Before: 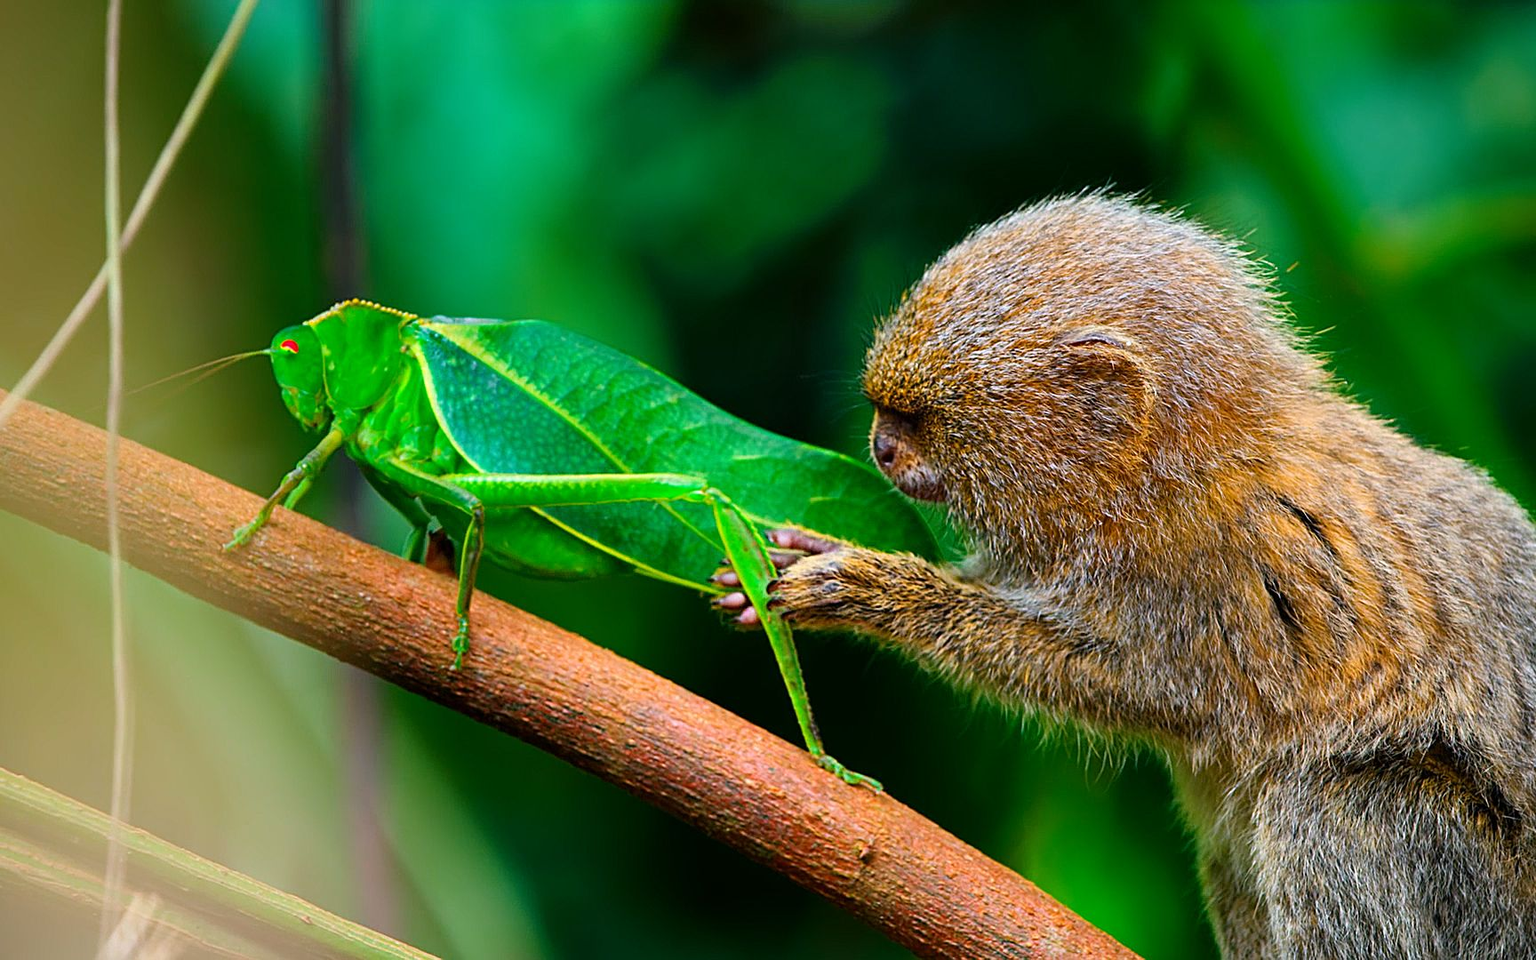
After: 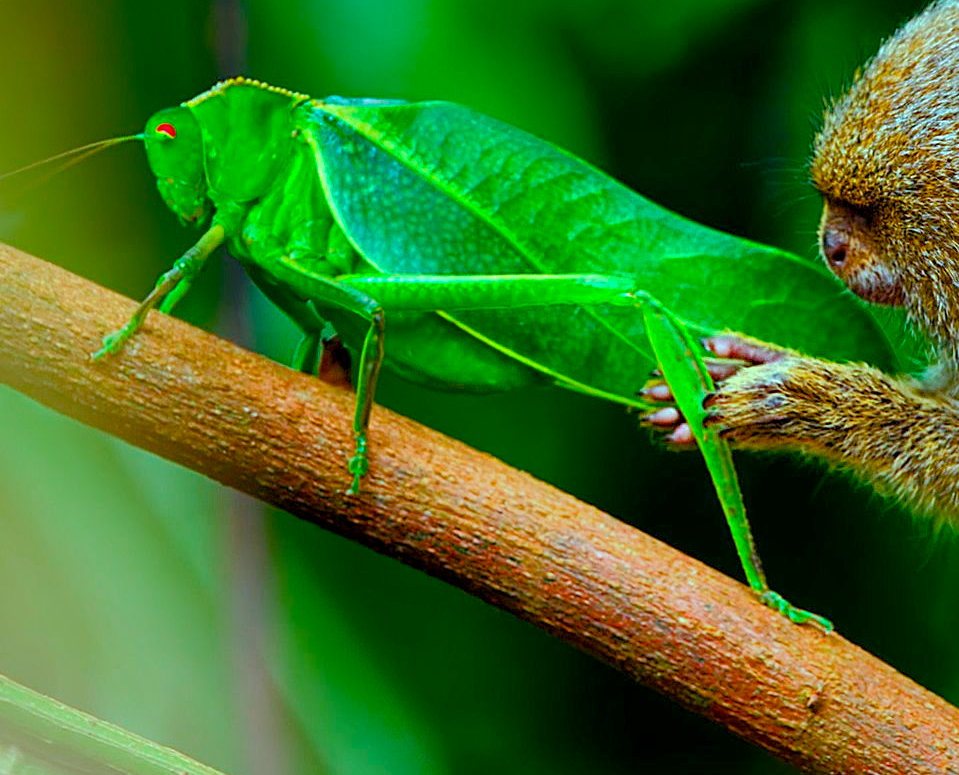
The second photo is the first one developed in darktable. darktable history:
crop: left 9.308%, top 23.991%, right 35.146%, bottom 4.209%
color balance rgb: highlights gain › chroma 5.439%, highlights gain › hue 193.74°, perceptual saturation grading › global saturation 34.725%, perceptual saturation grading › highlights -29.824%, perceptual saturation grading › shadows 35.23%
local contrast: highlights 107%, shadows 103%, detail 119%, midtone range 0.2
shadows and highlights: on, module defaults
